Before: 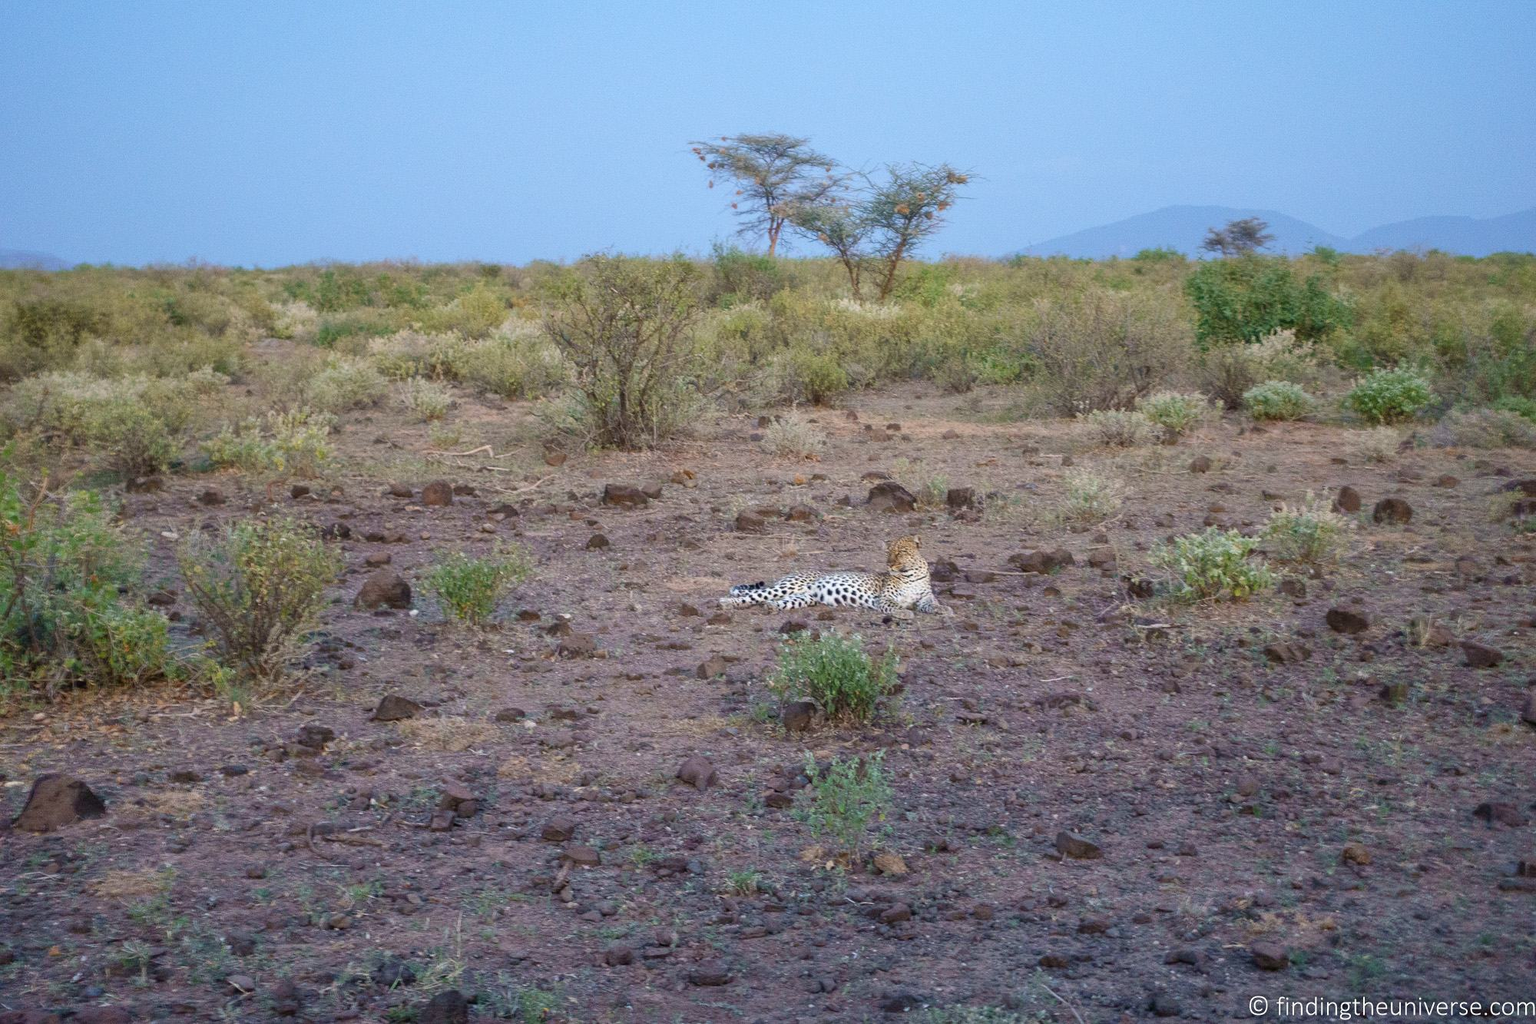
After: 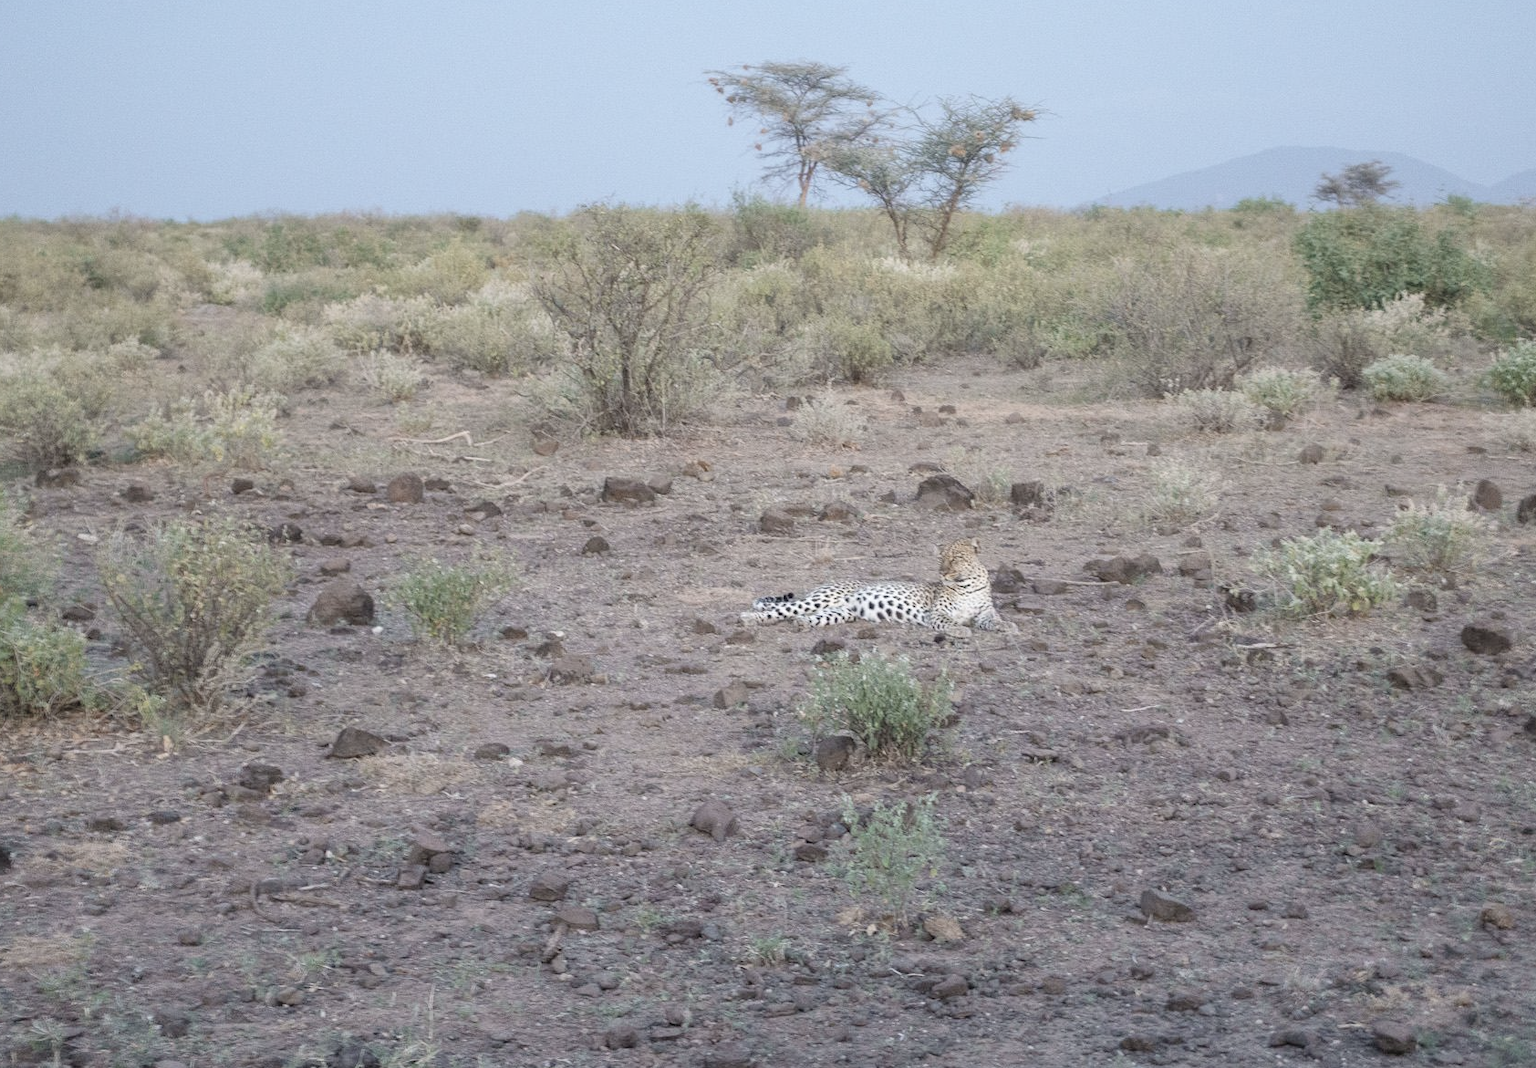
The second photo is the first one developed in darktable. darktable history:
crop: left 6.259%, top 8.062%, right 9.525%, bottom 3.961%
exposure: compensate highlight preservation false
contrast brightness saturation: brightness 0.181, saturation -0.506
